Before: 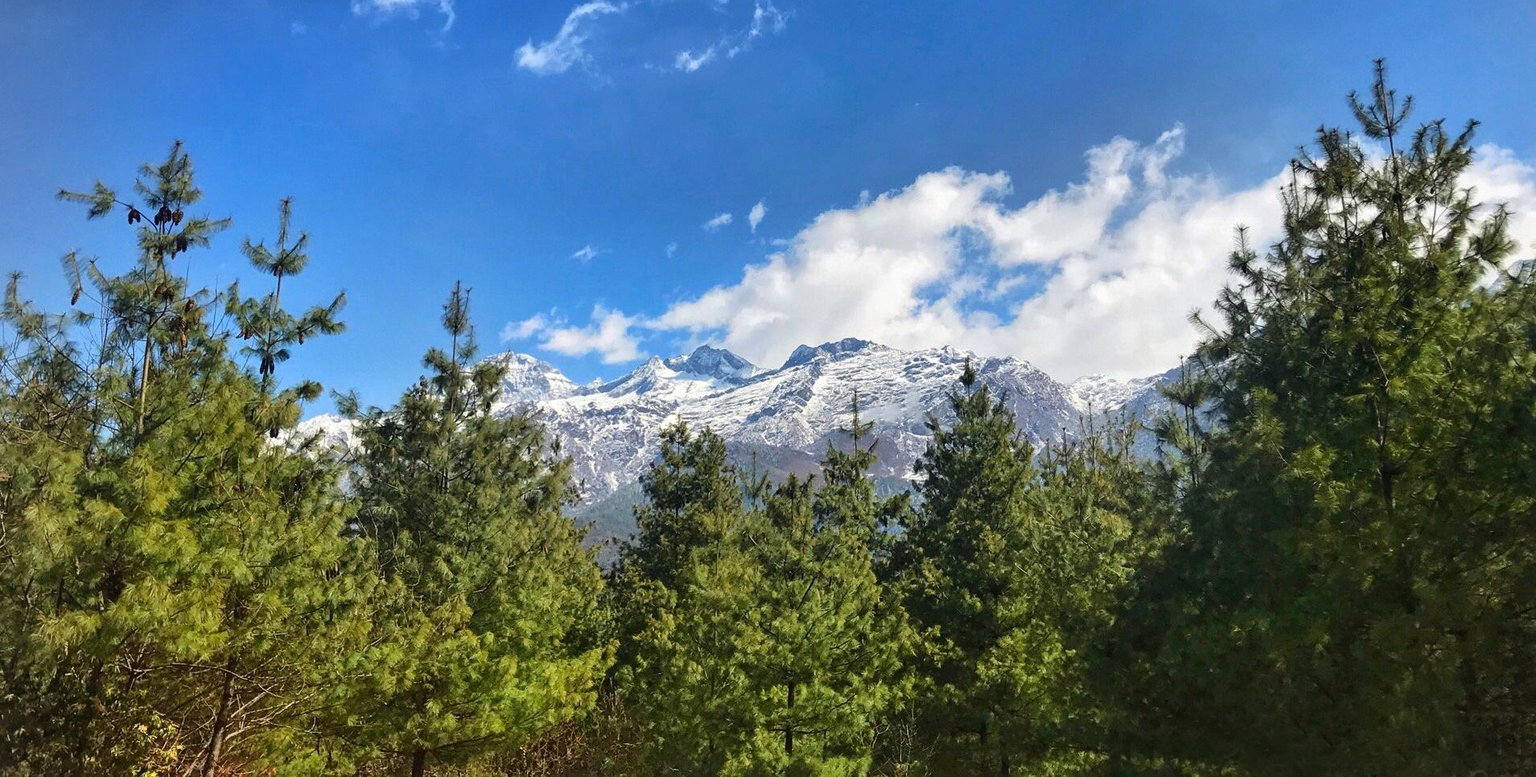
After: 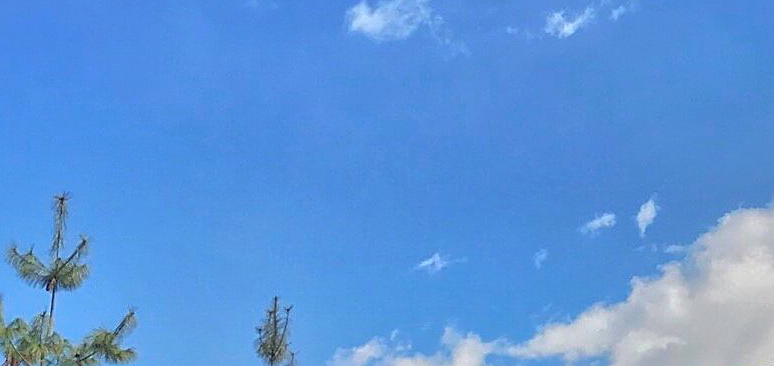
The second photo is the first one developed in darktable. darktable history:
shadows and highlights: shadows 40, highlights -60
exposure: exposure -0.177 EV, compensate highlight preservation false
crop: left 15.452%, top 5.459%, right 43.956%, bottom 56.62%
sharpen: on, module defaults
color balance: lift [1.007, 1, 1, 1], gamma [1.097, 1, 1, 1]
tone equalizer: -8 EV 2 EV, -7 EV 2 EV, -6 EV 2 EV, -5 EV 2 EV, -4 EV 2 EV, -3 EV 1.5 EV, -2 EV 1 EV, -1 EV 0.5 EV
